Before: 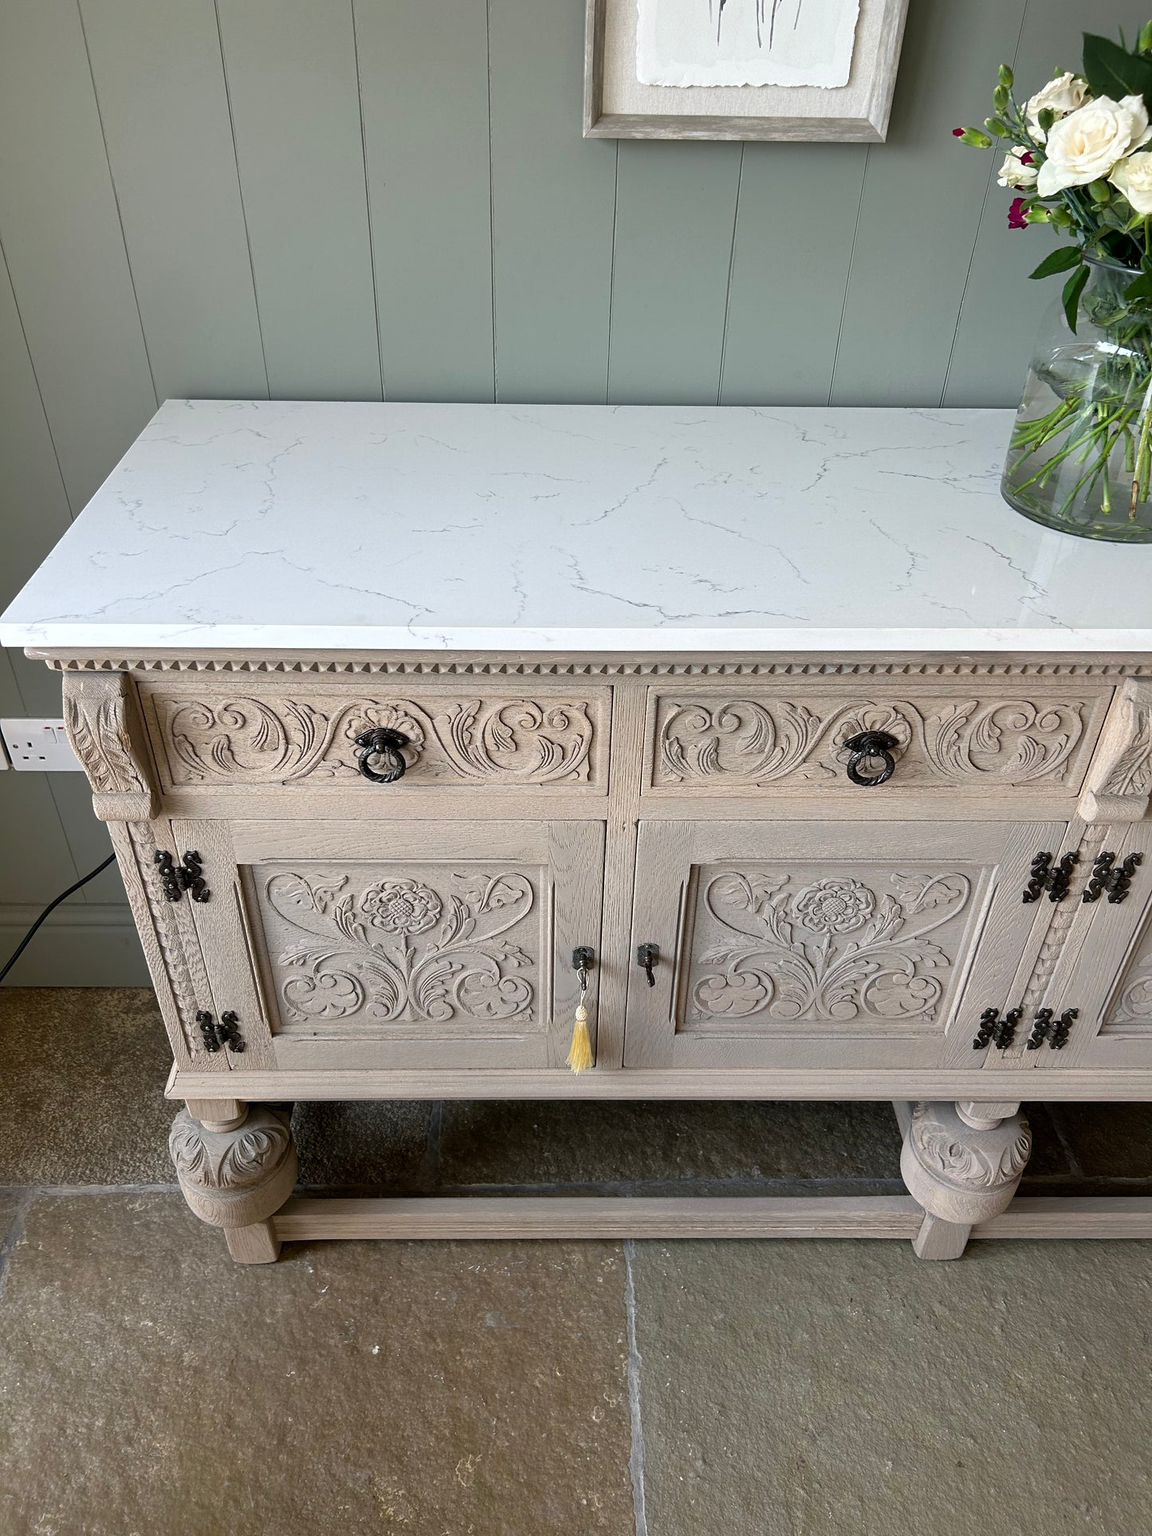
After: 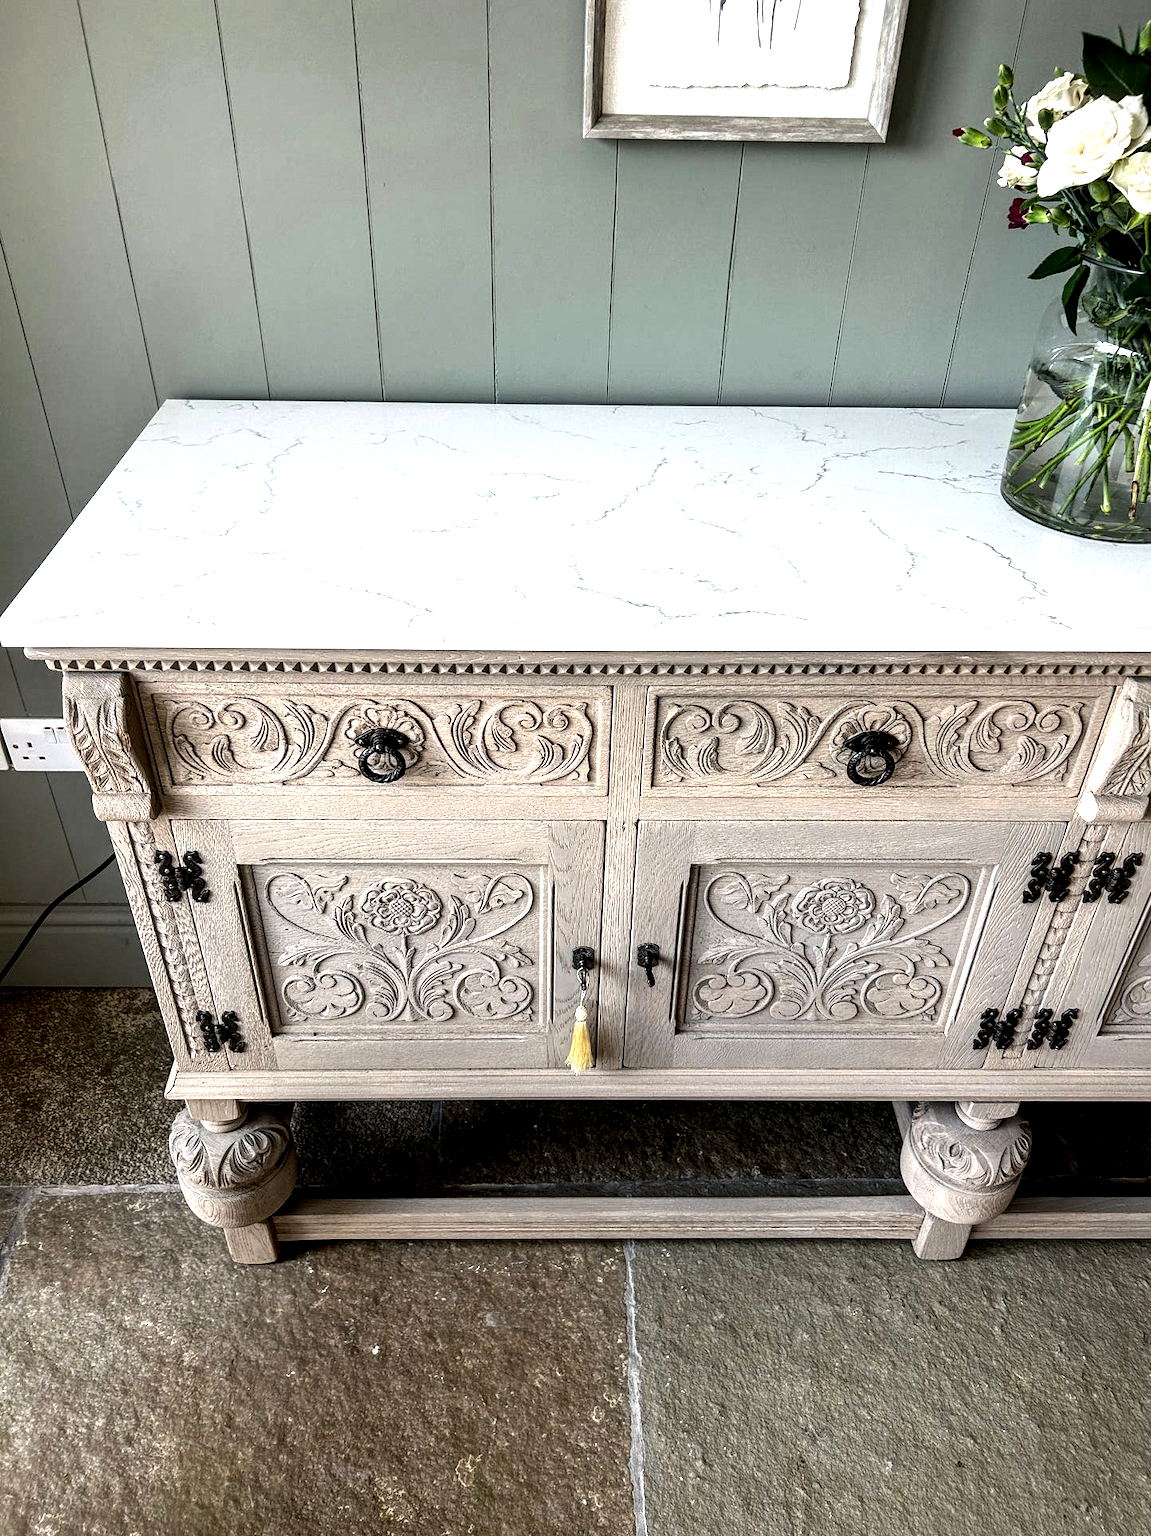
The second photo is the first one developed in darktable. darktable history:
local contrast: highlights 20%, shadows 70%, detail 170%
tone equalizer: -8 EV -0.75 EV, -7 EV -0.7 EV, -6 EV -0.6 EV, -5 EV -0.4 EV, -3 EV 0.4 EV, -2 EV 0.6 EV, -1 EV 0.7 EV, +0 EV 0.75 EV, edges refinement/feathering 500, mask exposure compensation -1.57 EV, preserve details no
